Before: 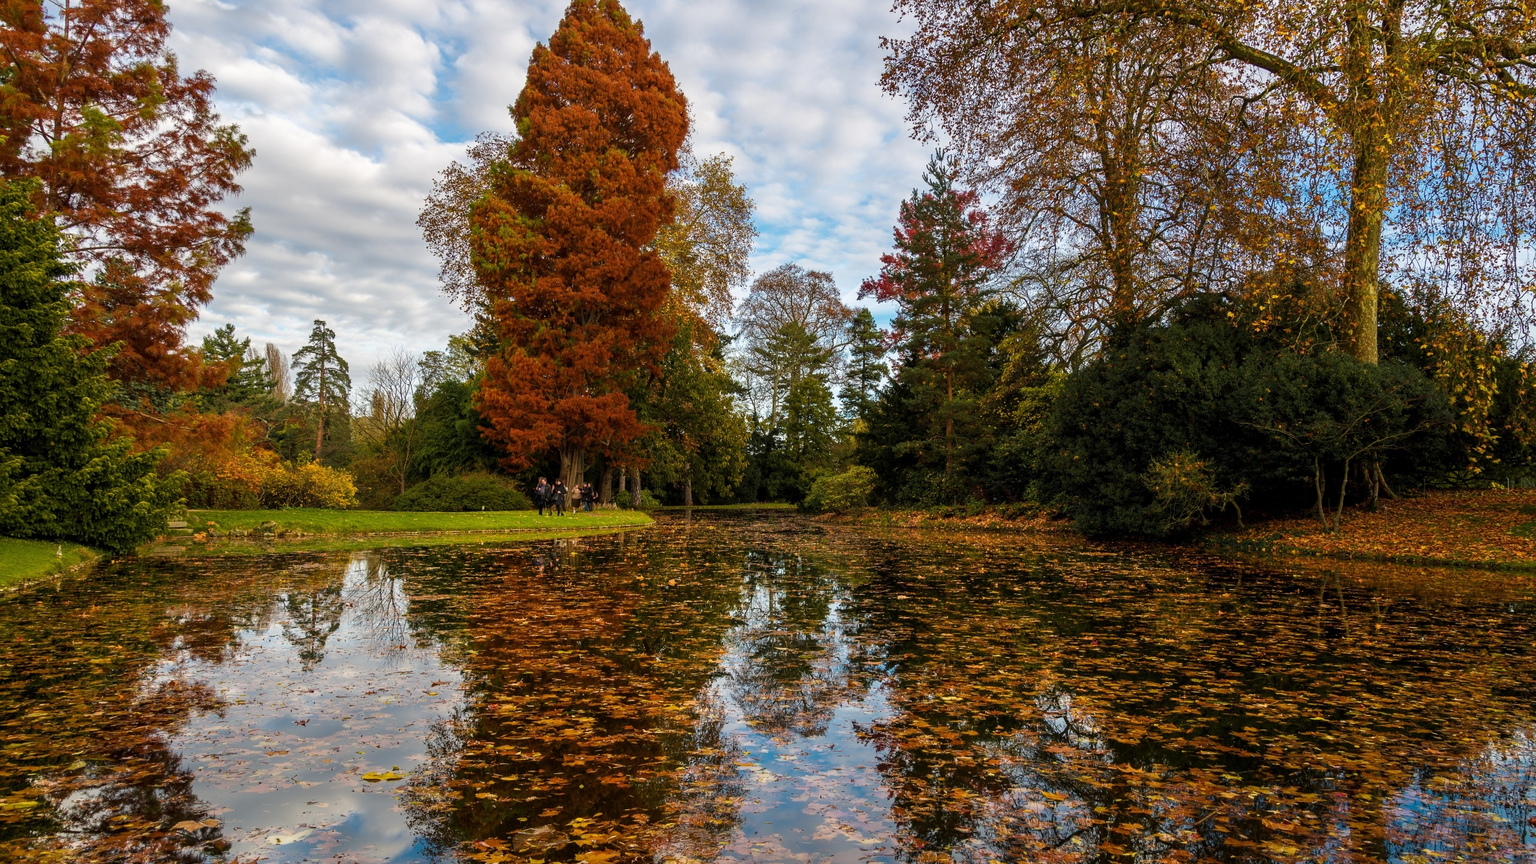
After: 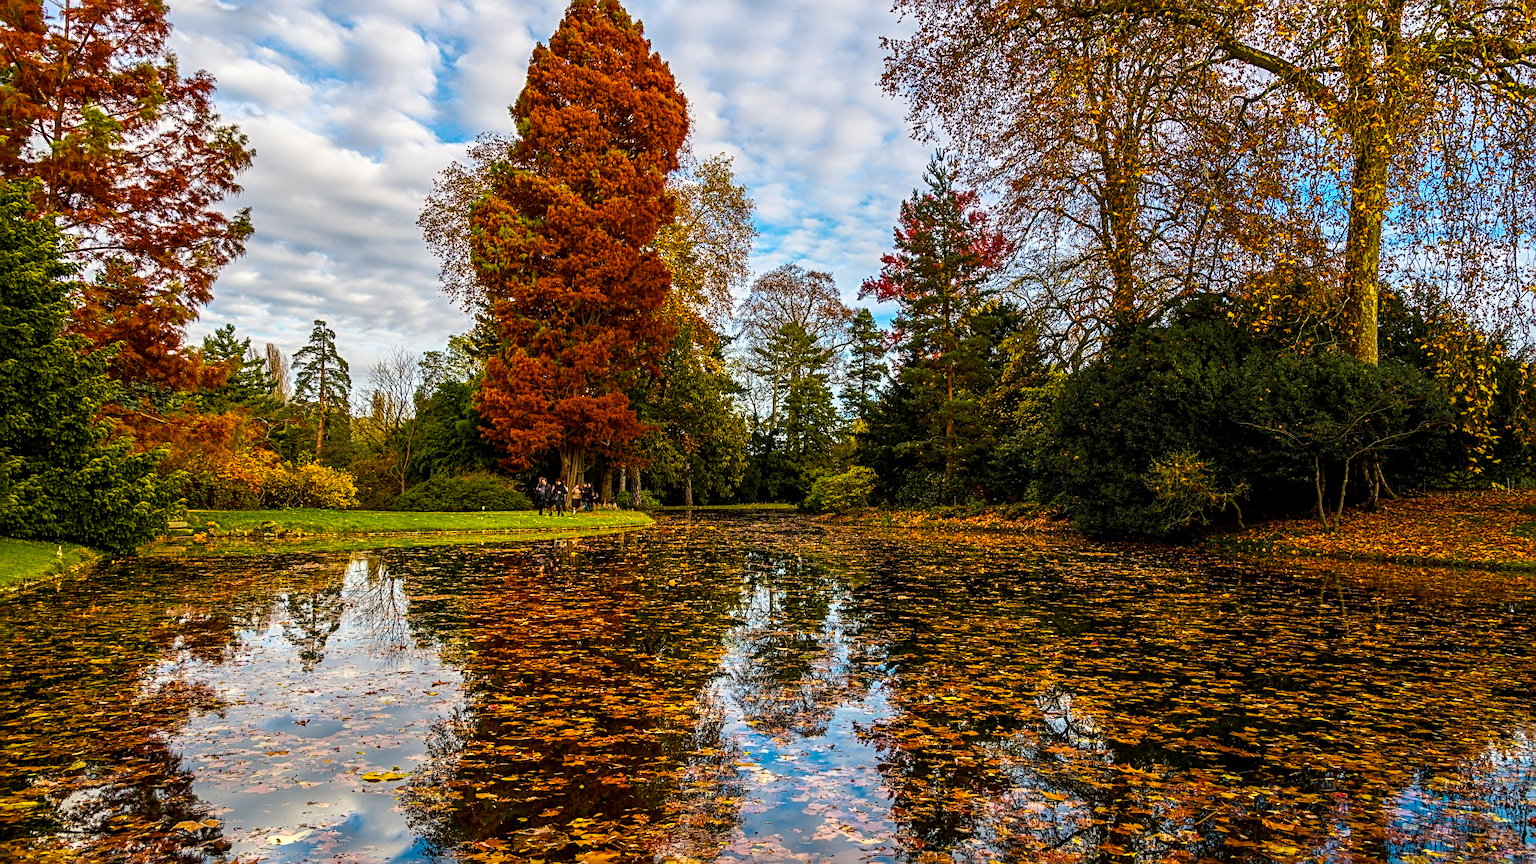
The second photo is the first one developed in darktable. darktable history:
color balance rgb: perceptual saturation grading › global saturation 20%, global vibrance 20%
exposure: exposure 0.3 EV, compensate highlight preservation false
base curve: exposure shift 0, preserve colors none
local contrast: highlights 25%, detail 130%
contrast brightness saturation: contrast 0.15, brightness -0.01, saturation 0.1
sharpen: radius 4
tone equalizer: -8 EV -0.002 EV, -7 EV 0.005 EV, -6 EV -0.009 EV, -5 EV 0.011 EV, -4 EV -0.012 EV, -3 EV 0.007 EV, -2 EV -0.062 EV, -1 EV -0.293 EV, +0 EV -0.582 EV, smoothing diameter 2%, edges refinement/feathering 20, mask exposure compensation -1.57 EV, filter diffusion 5
